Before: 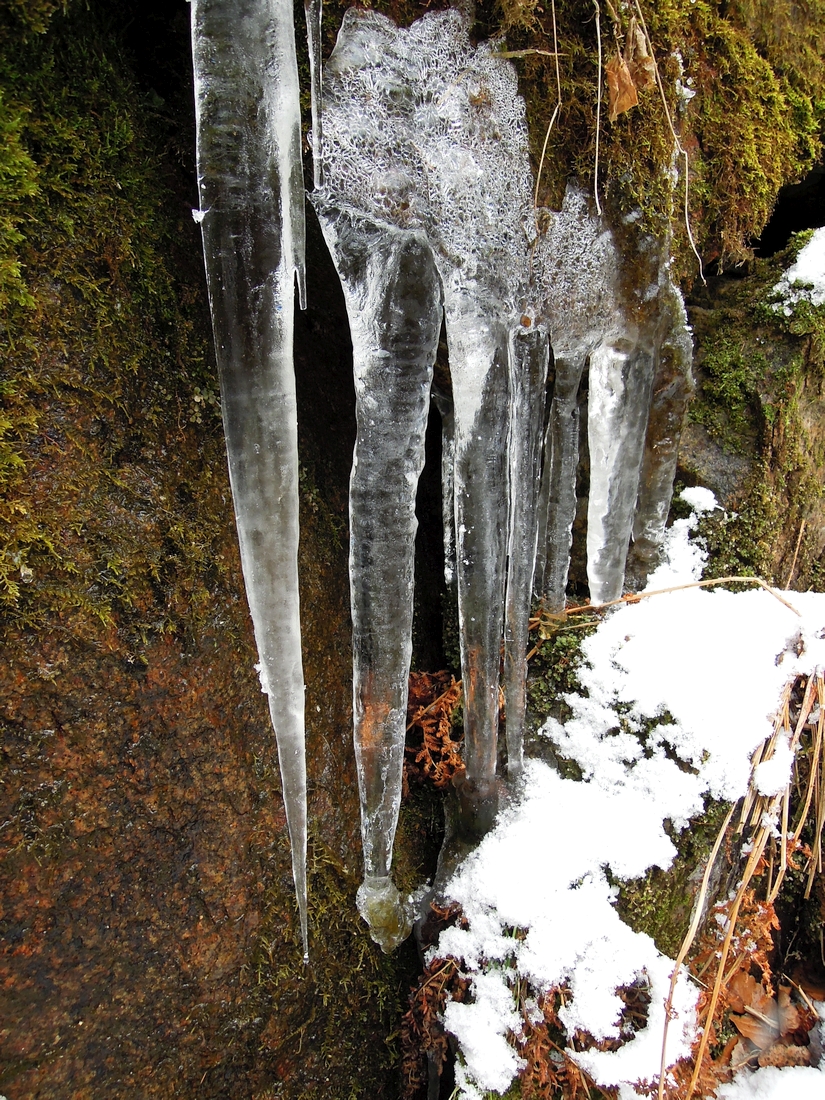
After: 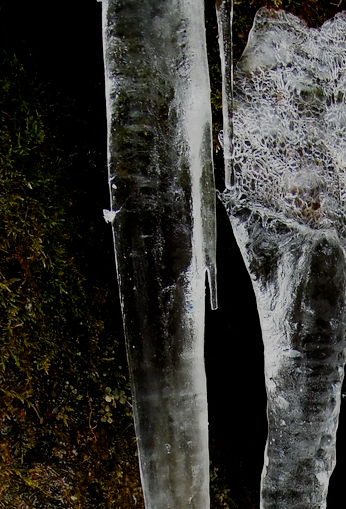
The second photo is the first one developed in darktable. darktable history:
crop and rotate: left 10.817%, top 0.062%, right 47.194%, bottom 53.626%
exposure: exposure 0 EV, compensate highlight preservation false
filmic rgb: middle gray luminance 29%, black relative exposure -10.3 EV, white relative exposure 5.5 EV, threshold 6 EV, target black luminance 0%, hardness 3.95, latitude 2.04%, contrast 1.132, highlights saturation mix 5%, shadows ↔ highlights balance 15.11%, add noise in highlights 0, preserve chrominance no, color science v3 (2019), use custom middle-gray values true, iterations of high-quality reconstruction 0, contrast in highlights soft, enable highlight reconstruction true
